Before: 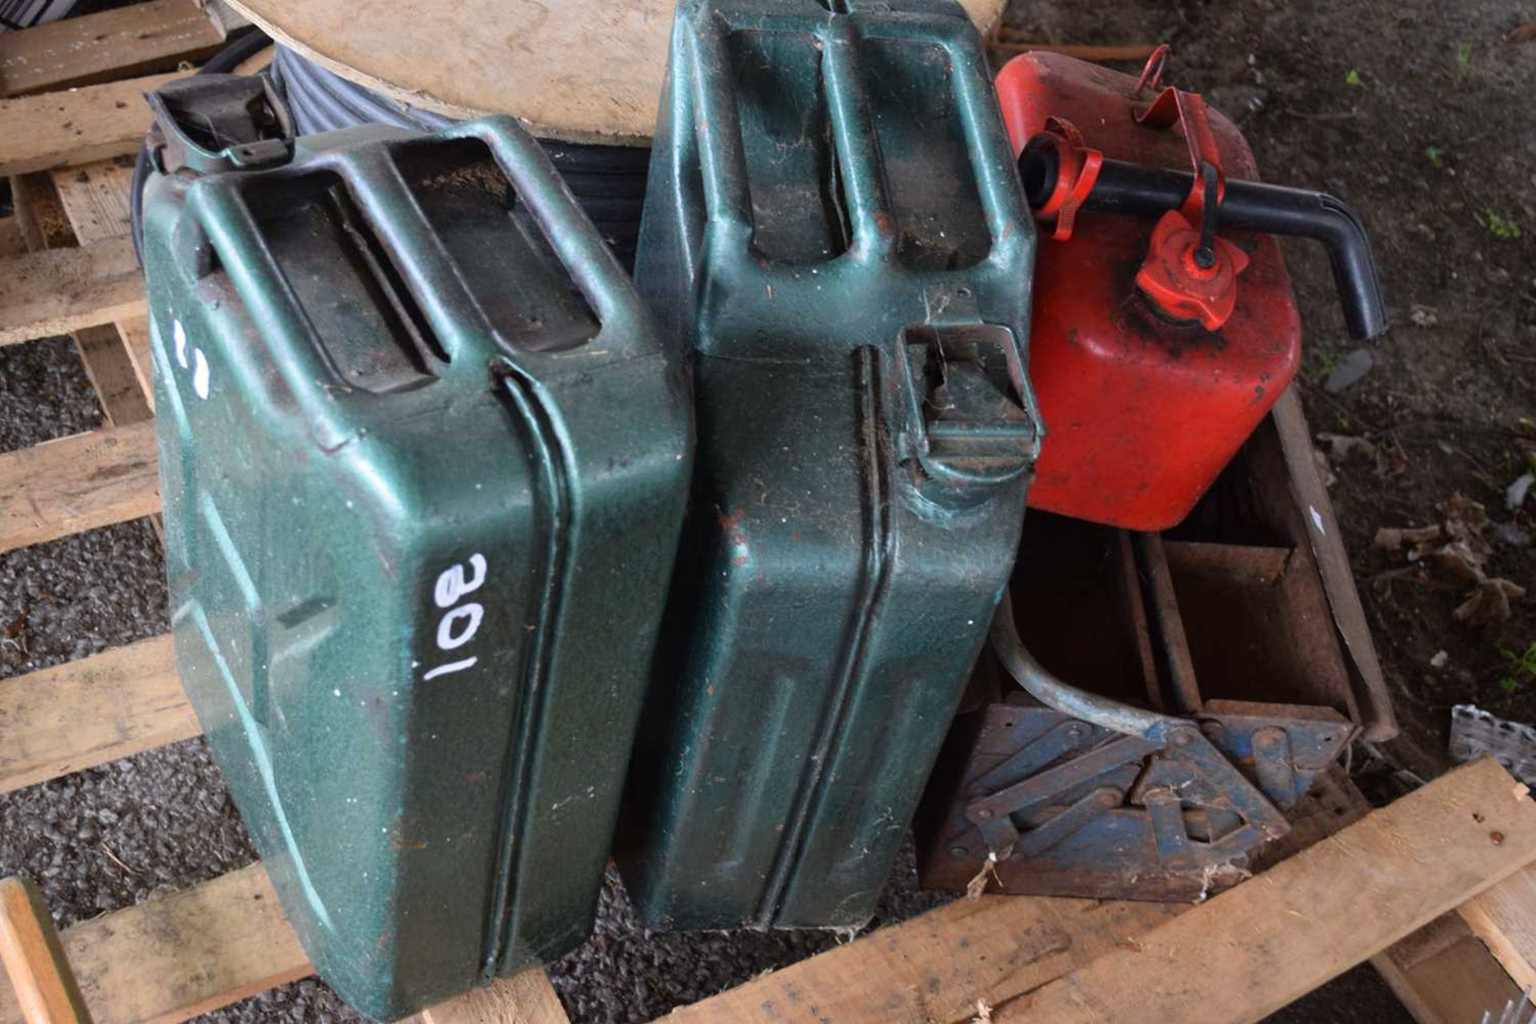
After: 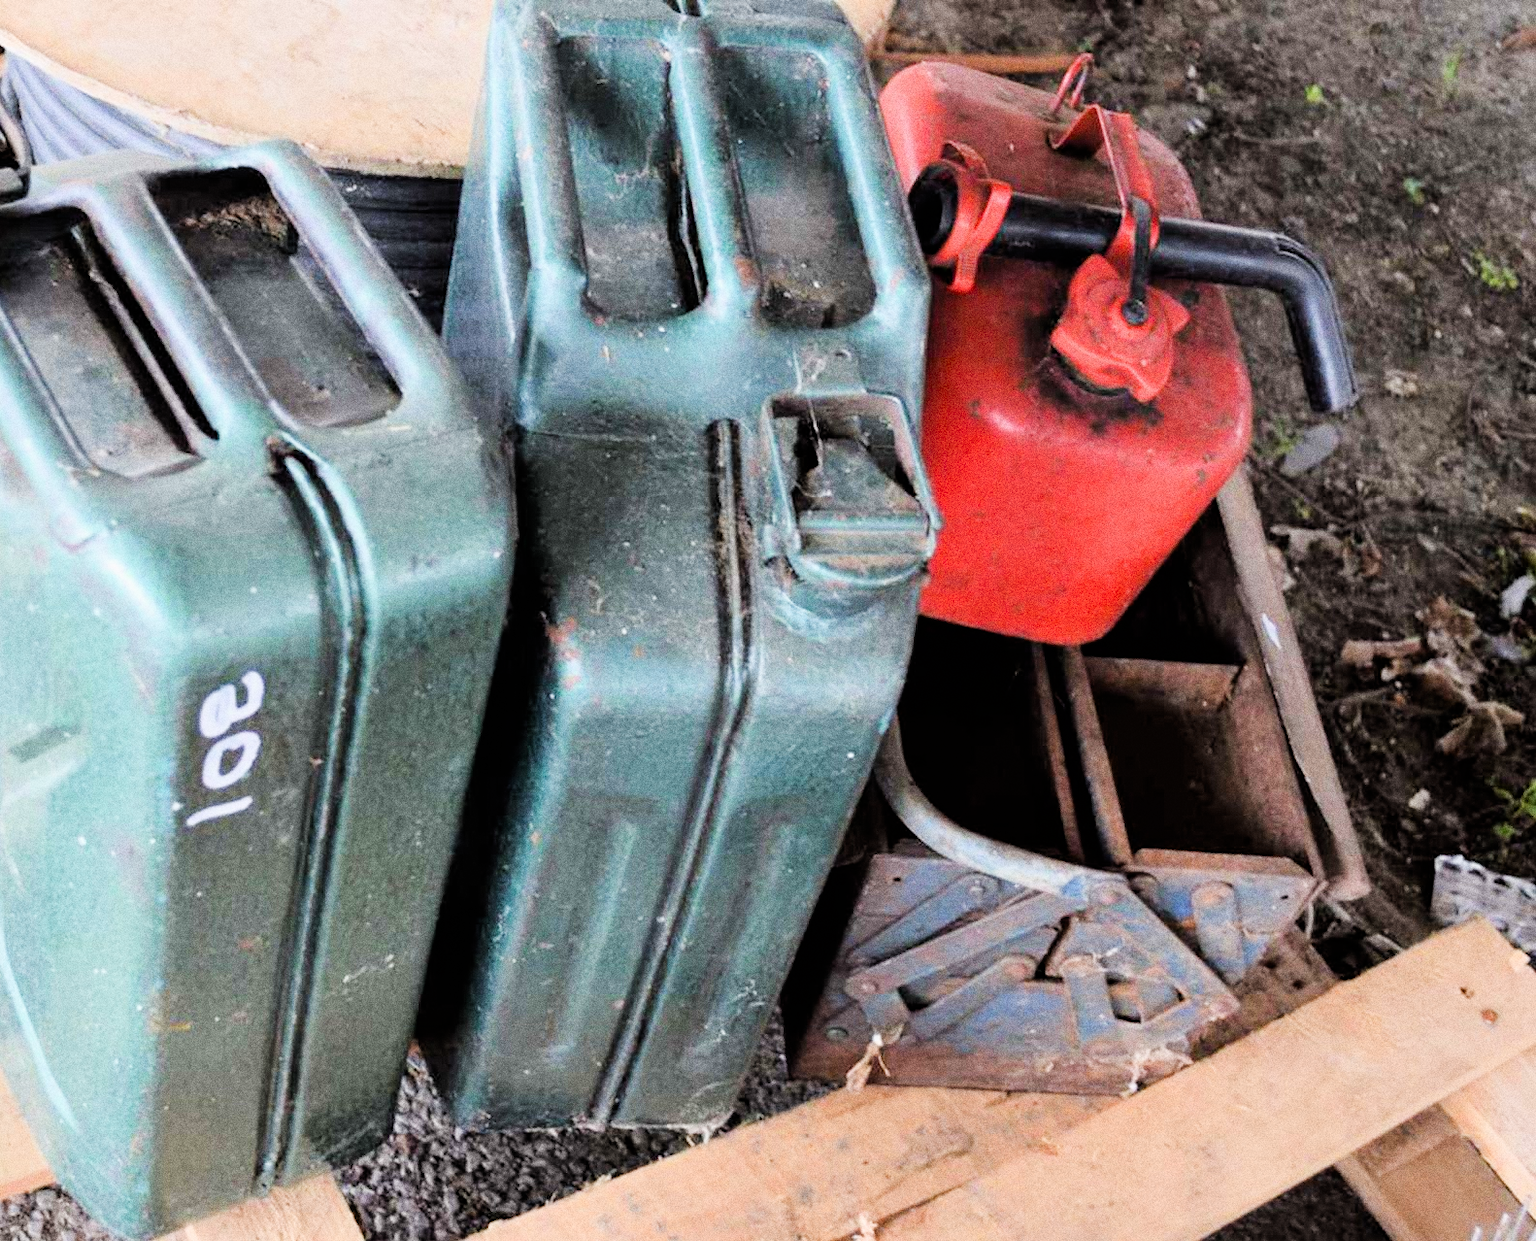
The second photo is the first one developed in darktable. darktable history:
filmic rgb: black relative exposure -4.14 EV, white relative exposure 5.1 EV, hardness 2.11, contrast 1.165
crop: left 17.582%, bottom 0.031%
exposure: black level correction 0, exposure 1.9 EV, compensate highlight preservation false
grain: coarseness 0.09 ISO, strength 40%
